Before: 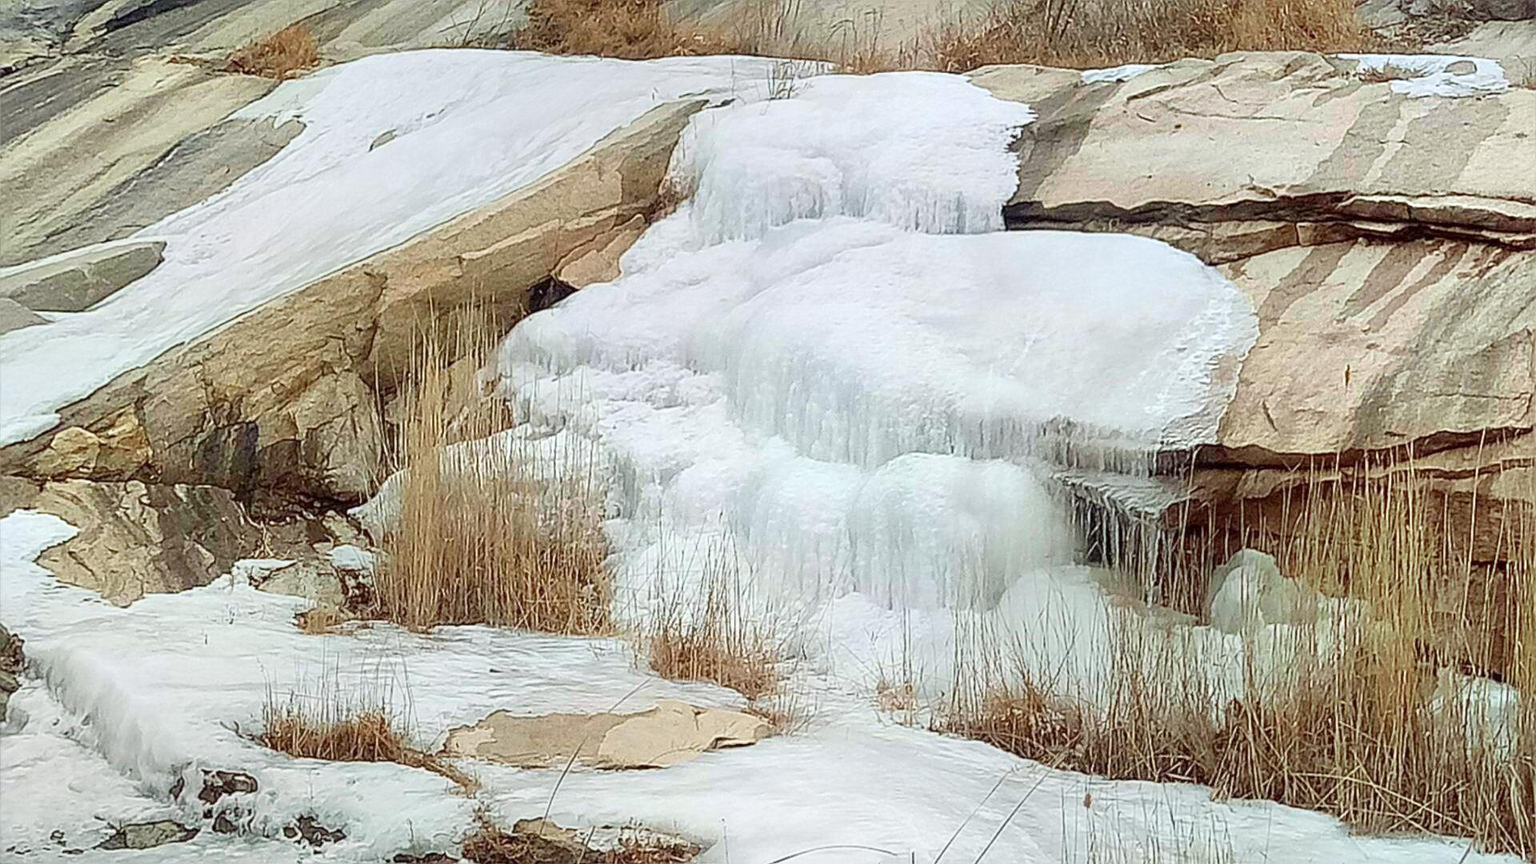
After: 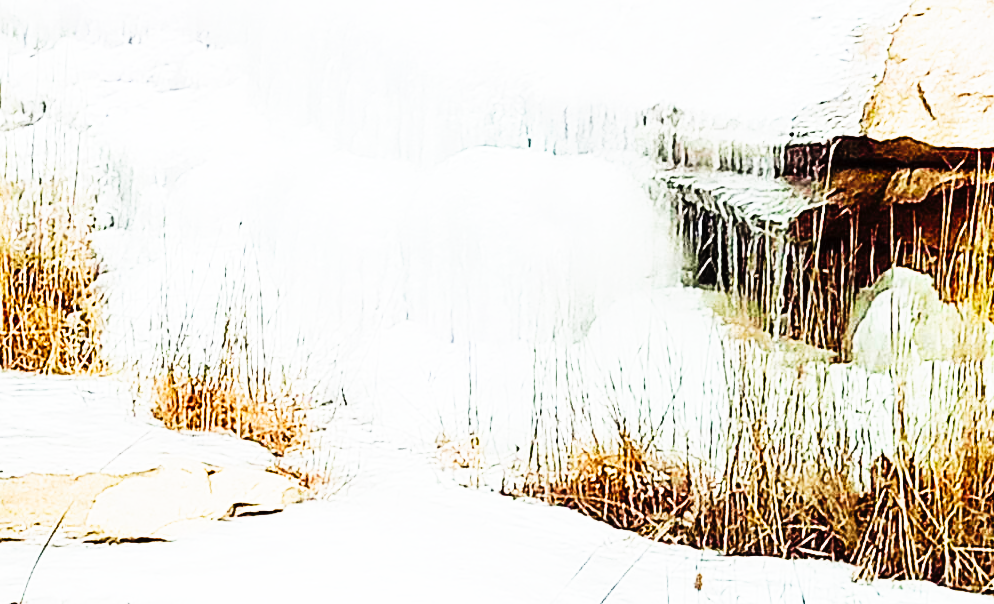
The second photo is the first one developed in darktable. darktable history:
rotate and perspective: crop left 0, crop top 0
base curve: curves: ch0 [(0, 0) (0.032, 0.025) (0.121, 0.166) (0.206, 0.329) (0.605, 0.79) (1, 1)], preserve colors none
crop: left 34.479%, top 38.822%, right 13.718%, bottom 5.172%
tone curve: curves: ch0 [(0, 0) (0.003, 0.003) (0.011, 0.006) (0.025, 0.012) (0.044, 0.02) (0.069, 0.023) (0.1, 0.029) (0.136, 0.037) (0.177, 0.058) (0.224, 0.084) (0.277, 0.137) (0.335, 0.209) (0.399, 0.336) (0.468, 0.478) (0.543, 0.63) (0.623, 0.789) (0.709, 0.903) (0.801, 0.967) (0.898, 0.987) (1, 1)], preserve colors none
